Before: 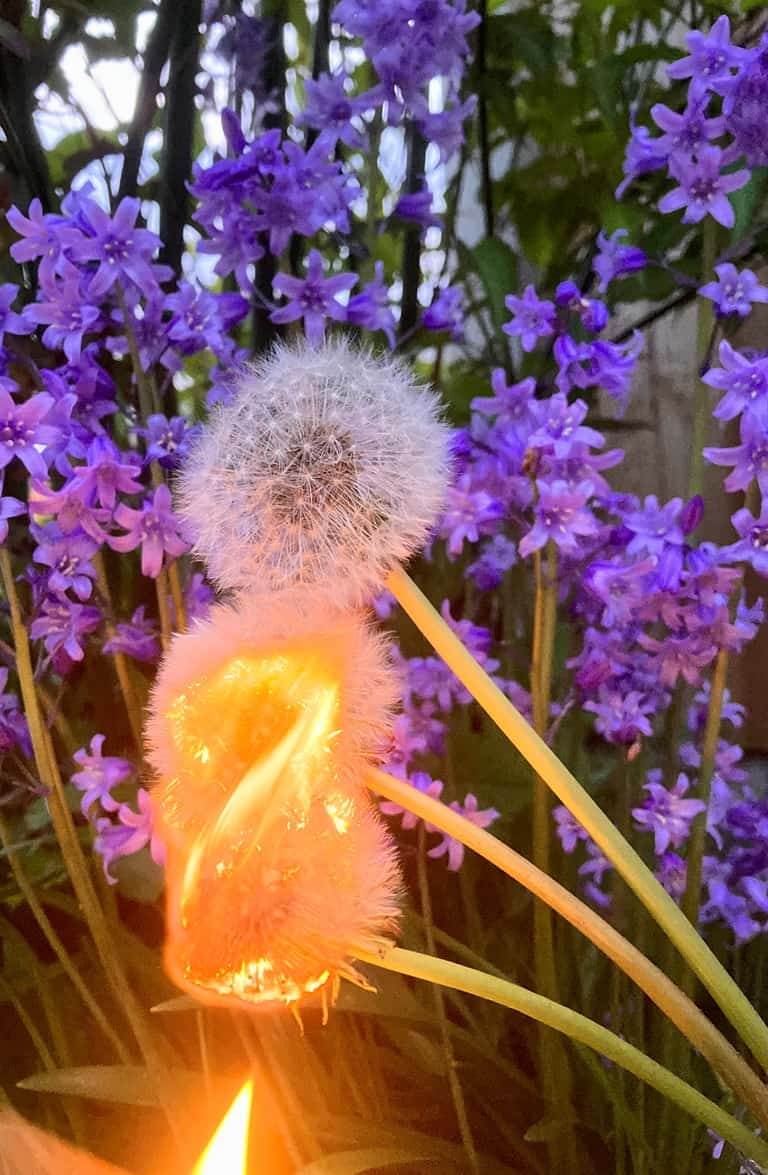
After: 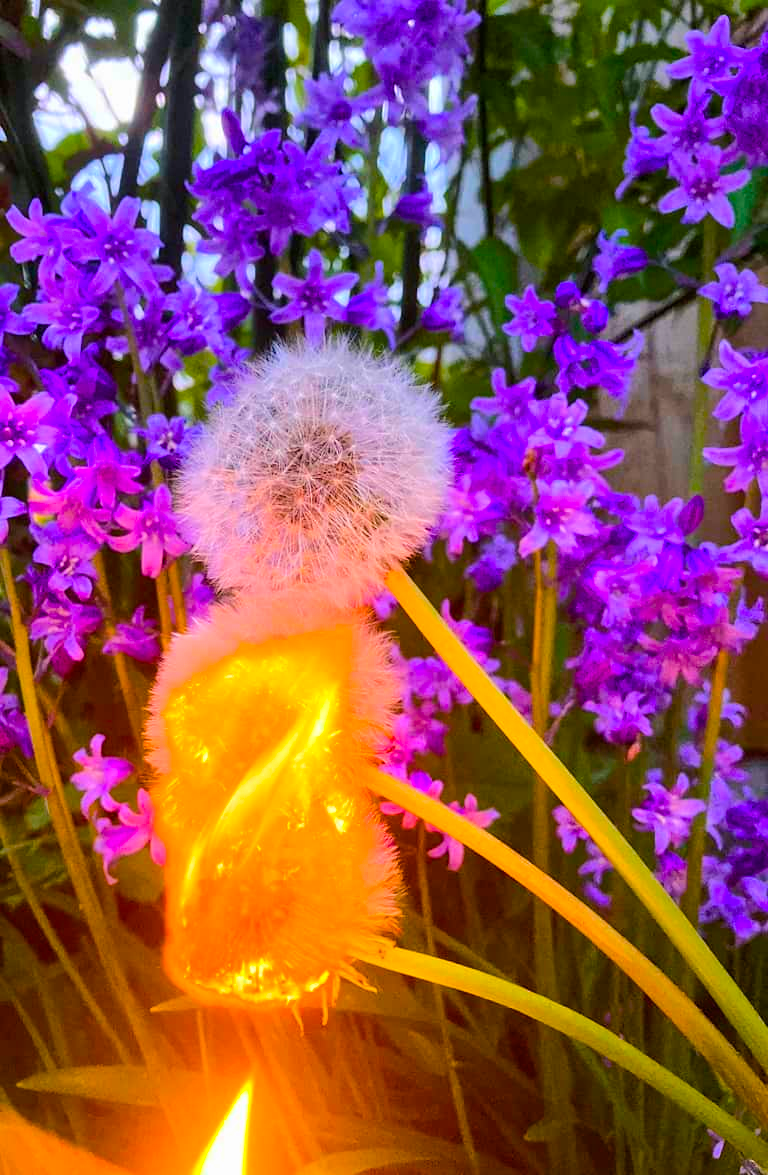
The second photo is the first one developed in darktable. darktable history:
color balance rgb: shadows lift › chroma 2.031%, shadows lift › hue 247.58°, perceptual saturation grading › global saturation 17.223%, perceptual brilliance grading › mid-tones 10.663%, perceptual brilliance grading › shadows 14.794%, global vibrance 50.463%
